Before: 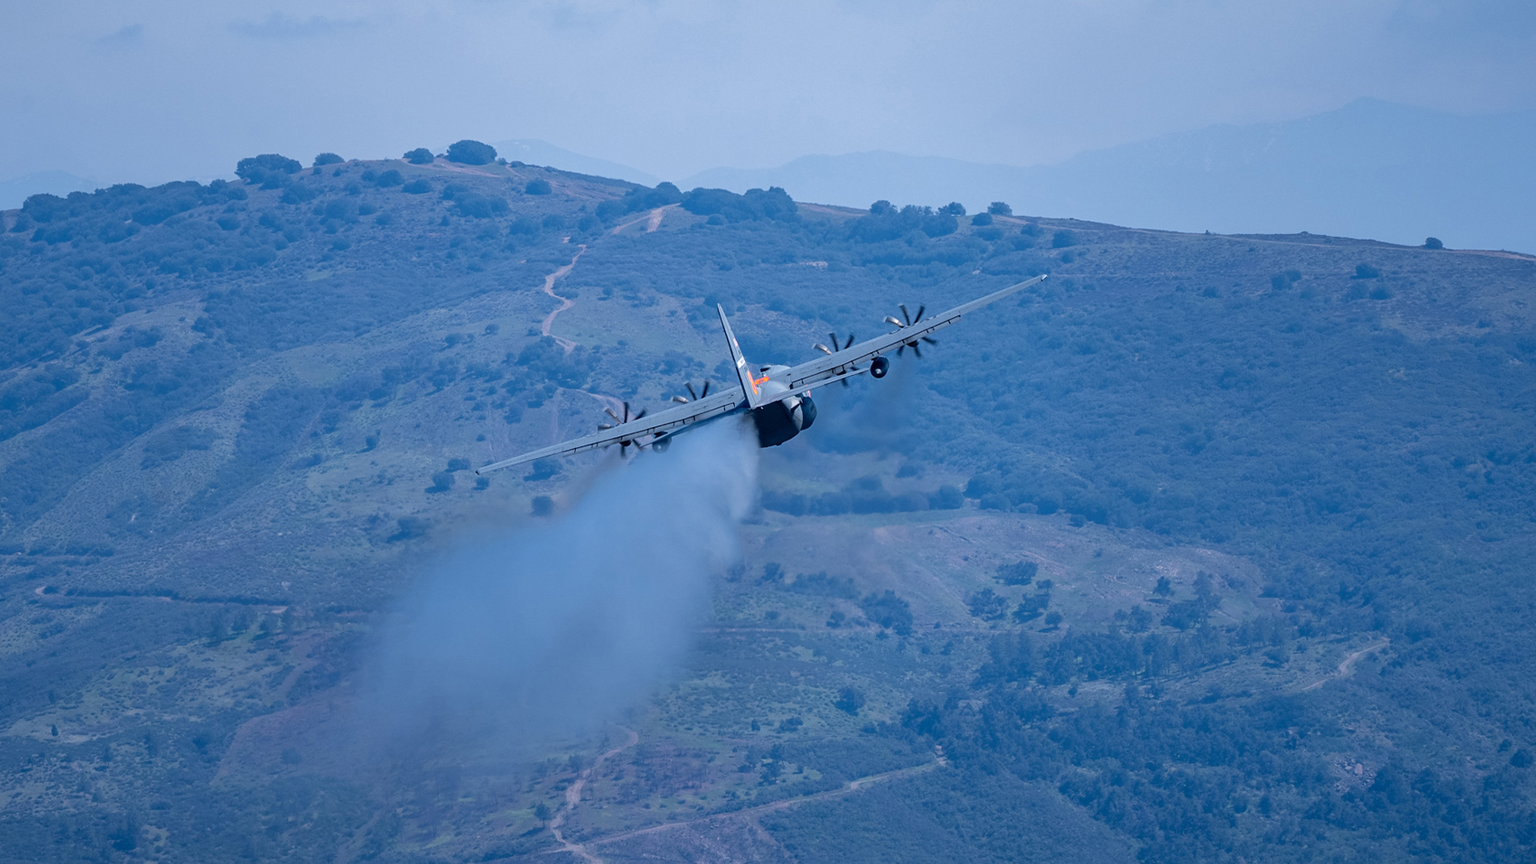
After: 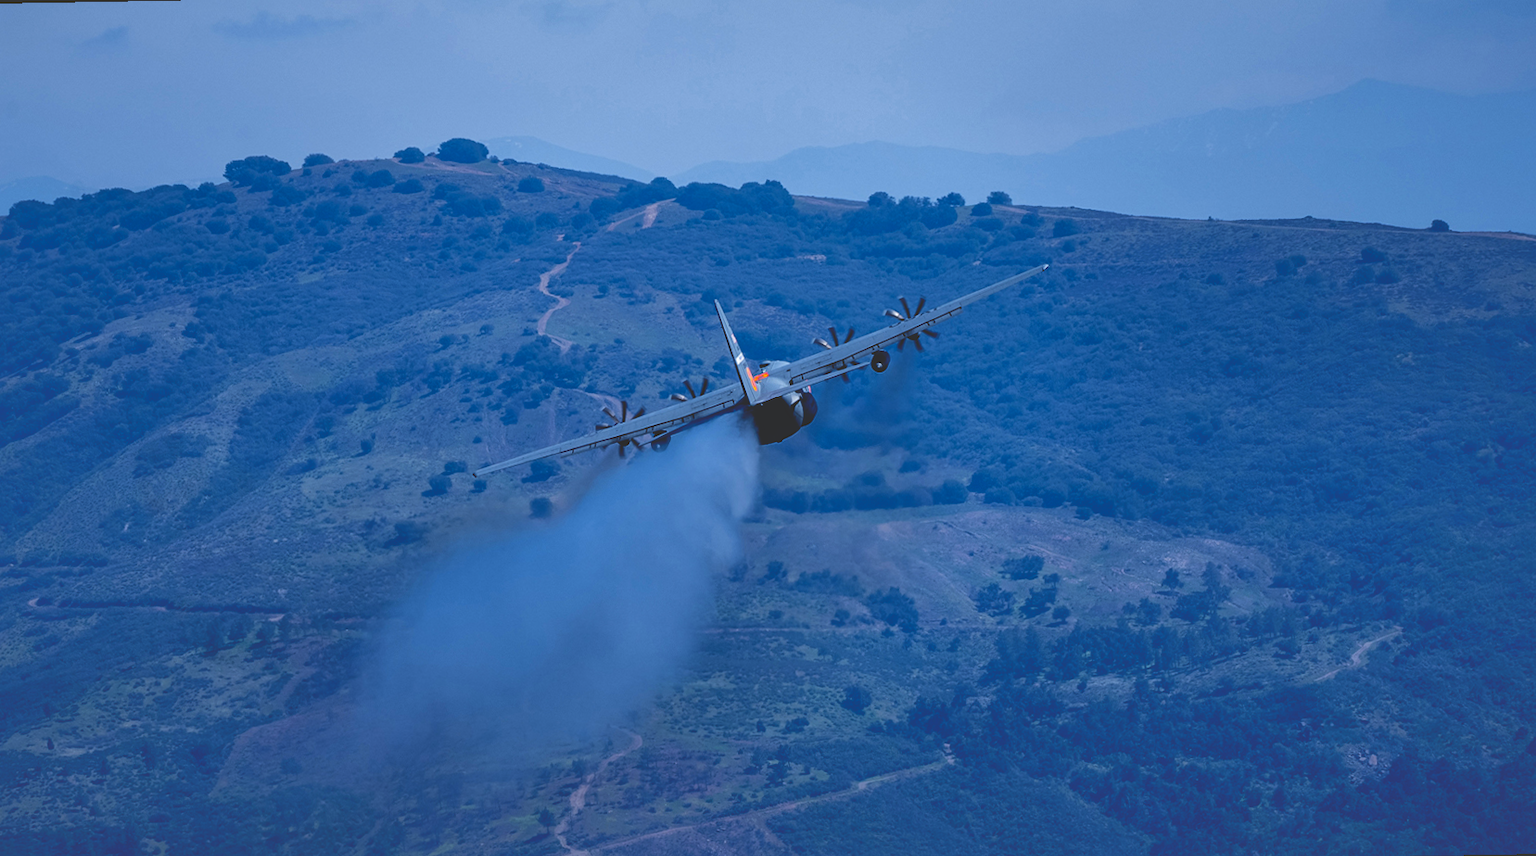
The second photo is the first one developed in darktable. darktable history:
white balance: red 0.986, blue 1.01
base curve: curves: ch0 [(0, 0.02) (0.083, 0.036) (1, 1)], preserve colors none
shadows and highlights: on, module defaults
rotate and perspective: rotation -1°, crop left 0.011, crop right 0.989, crop top 0.025, crop bottom 0.975
